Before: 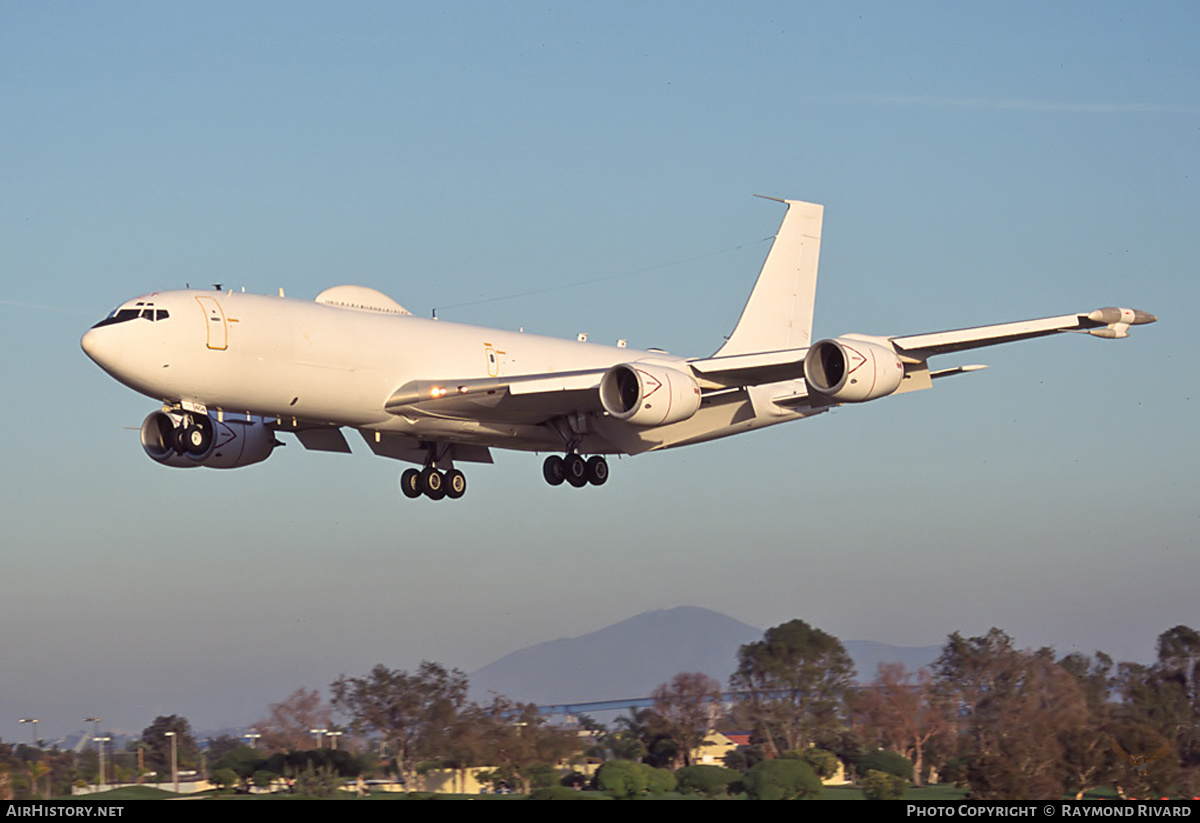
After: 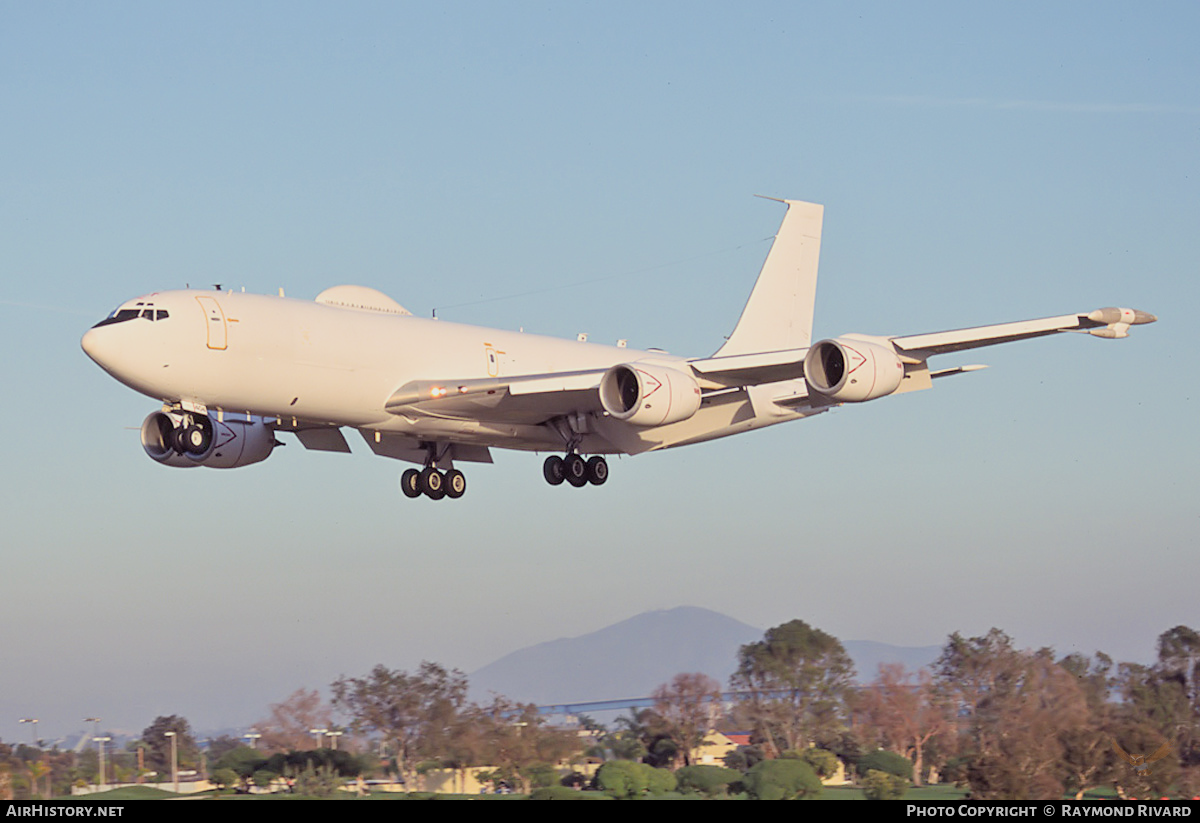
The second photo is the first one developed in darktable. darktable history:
filmic rgb: black relative exposure -8.83 EV, white relative exposure 4.99 EV, target black luminance 0%, hardness 3.78, latitude 66.39%, contrast 0.814, highlights saturation mix 11.28%, shadows ↔ highlights balance 20.49%
exposure: exposure 1 EV, compensate highlight preservation false
